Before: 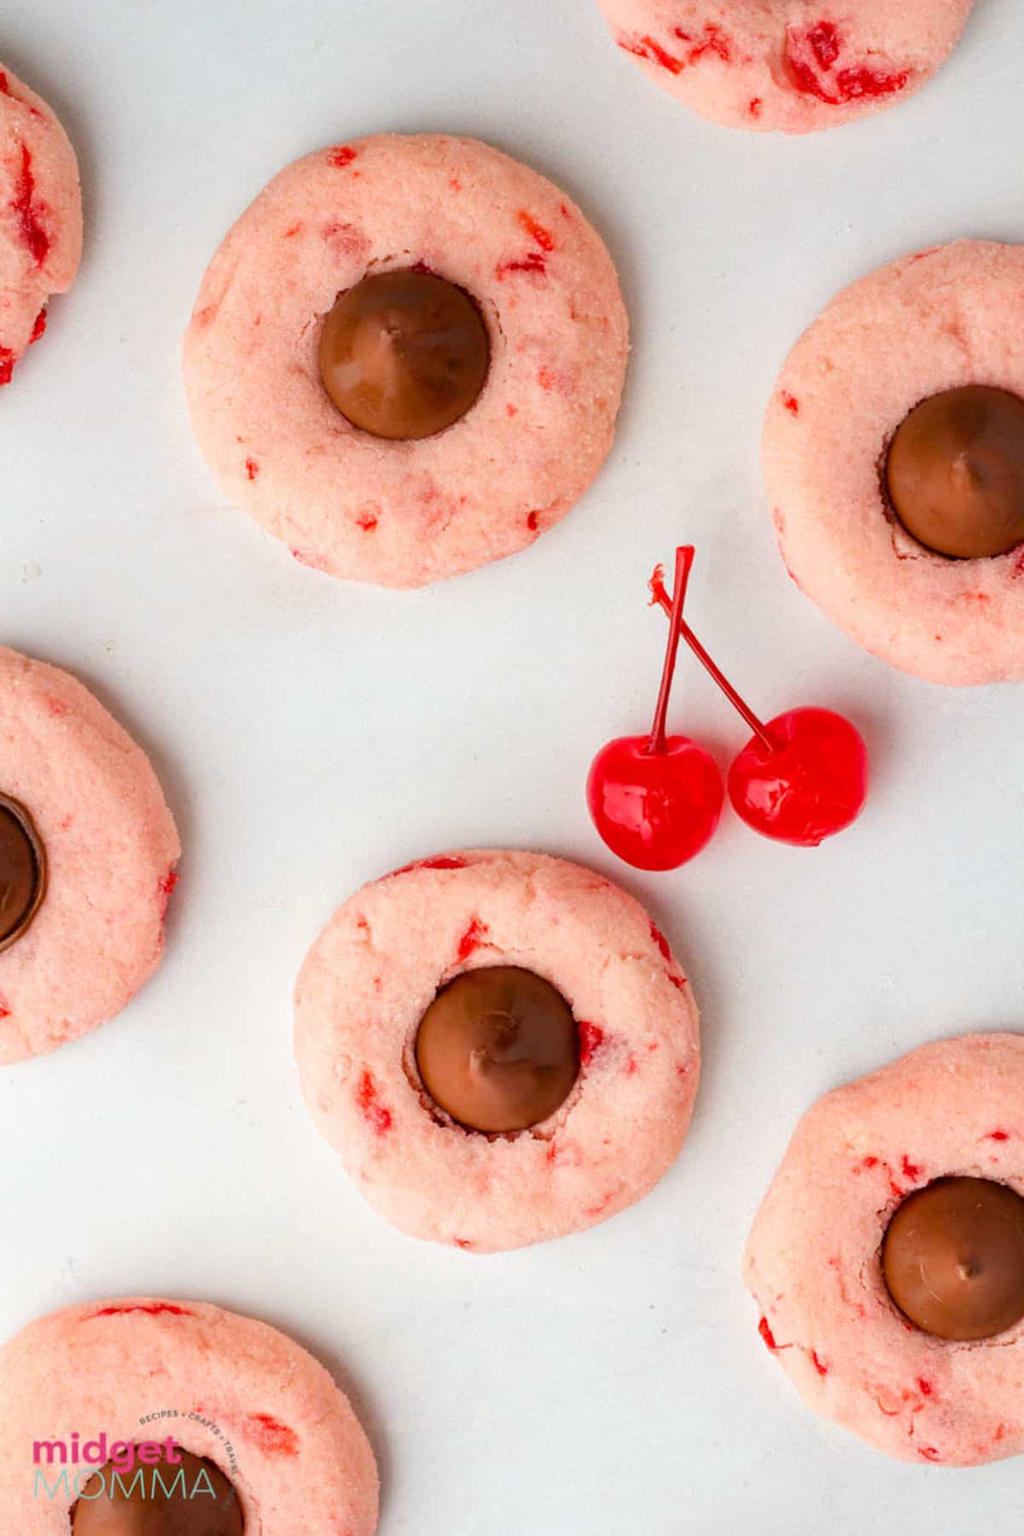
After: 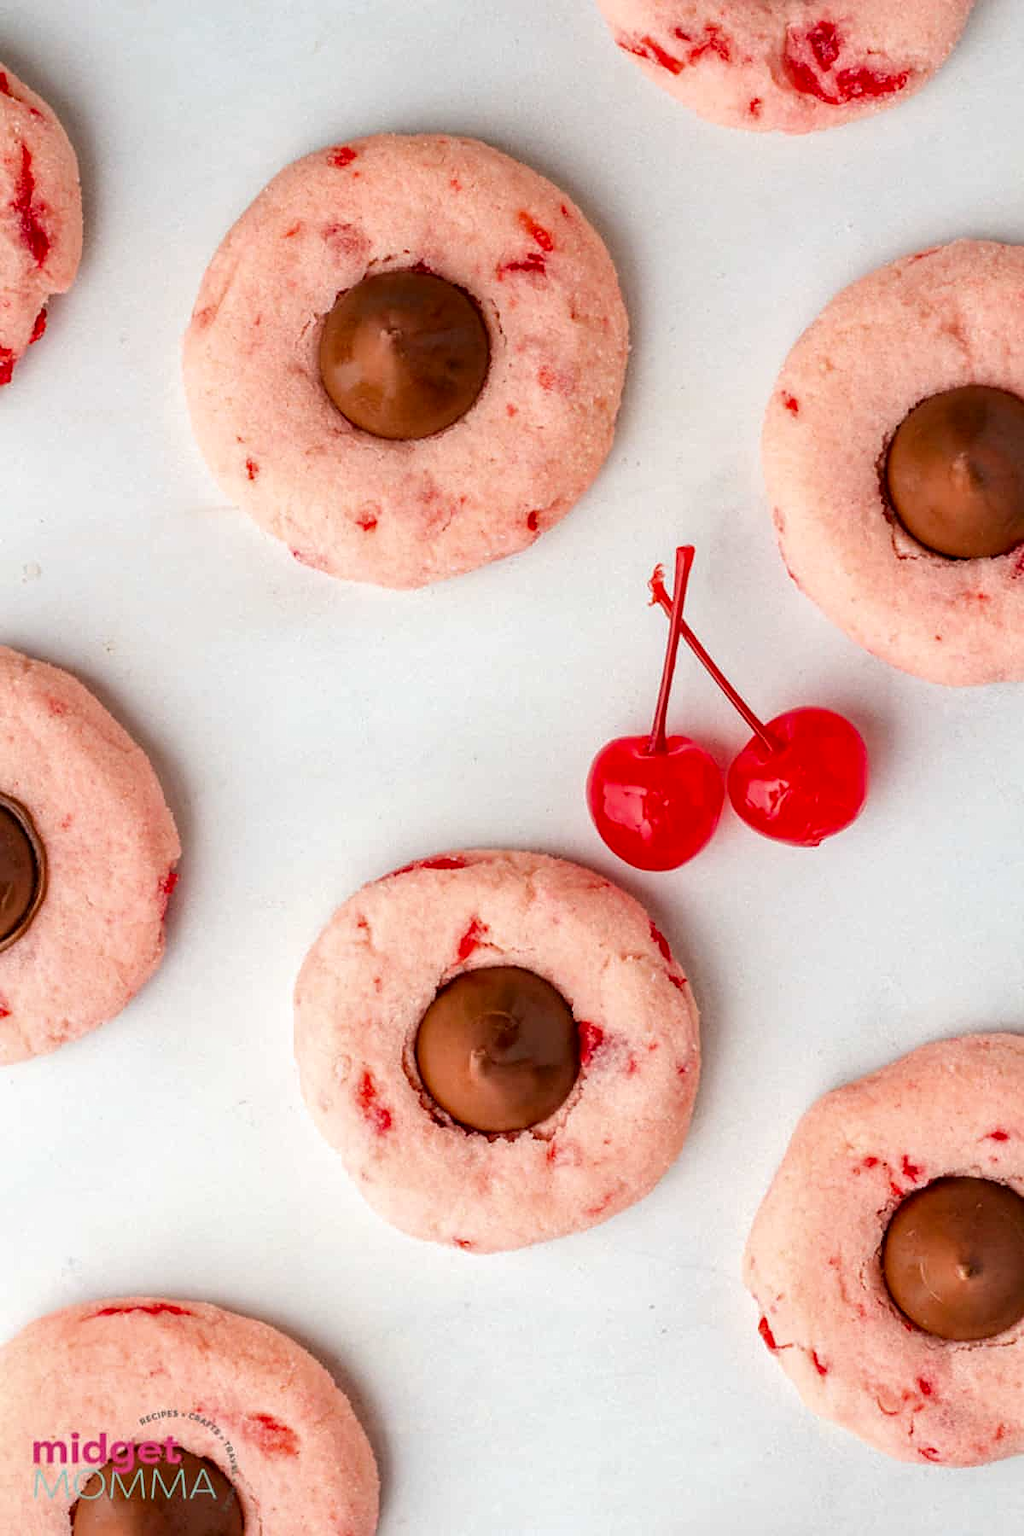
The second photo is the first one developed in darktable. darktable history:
sharpen: radius 1
local contrast: detail 130%
